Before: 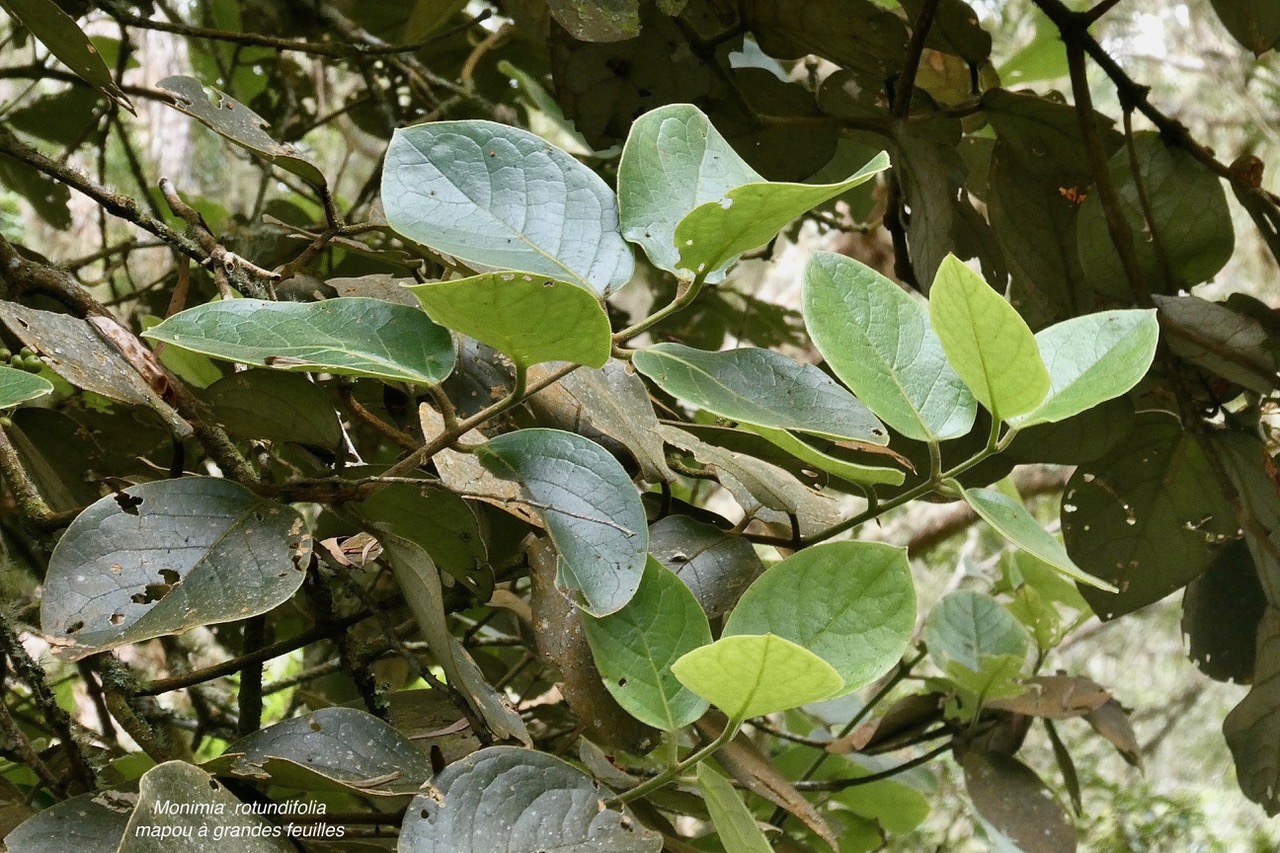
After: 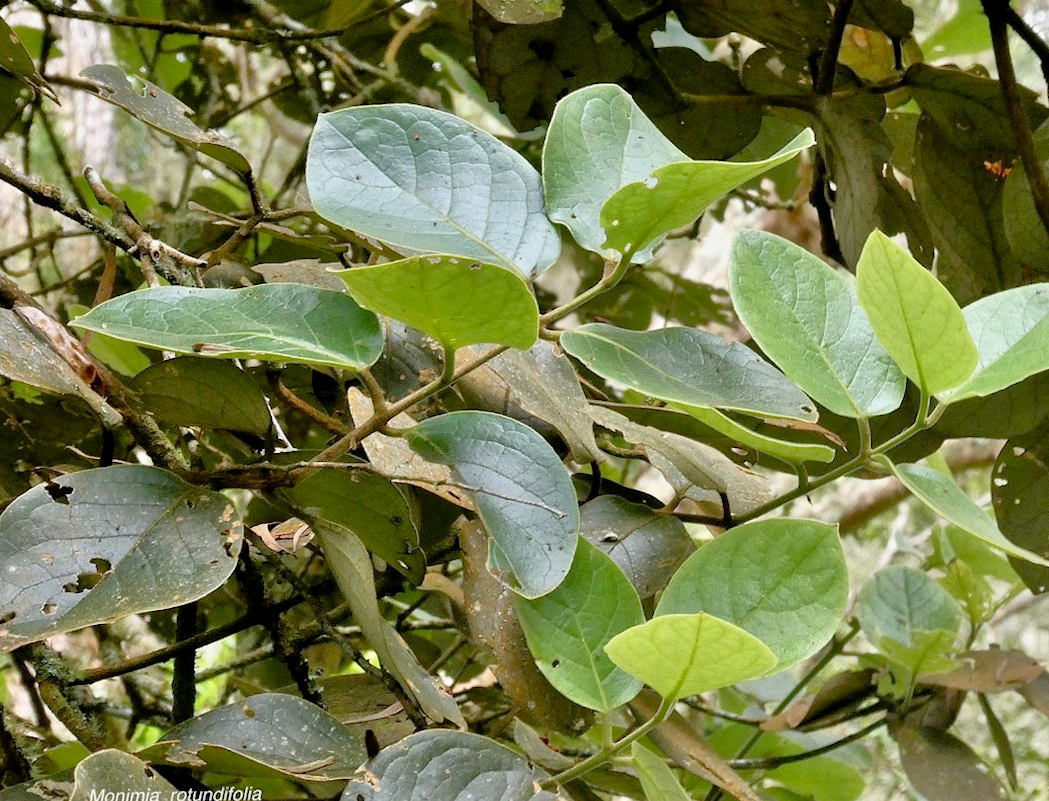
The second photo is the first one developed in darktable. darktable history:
crop and rotate: angle 0.956°, left 4.493%, top 1.063%, right 11.471%, bottom 2.623%
tone equalizer: -7 EV 0.144 EV, -6 EV 0.589 EV, -5 EV 1.18 EV, -4 EV 1.31 EV, -3 EV 1.18 EV, -2 EV 0.6 EV, -1 EV 0.165 EV
